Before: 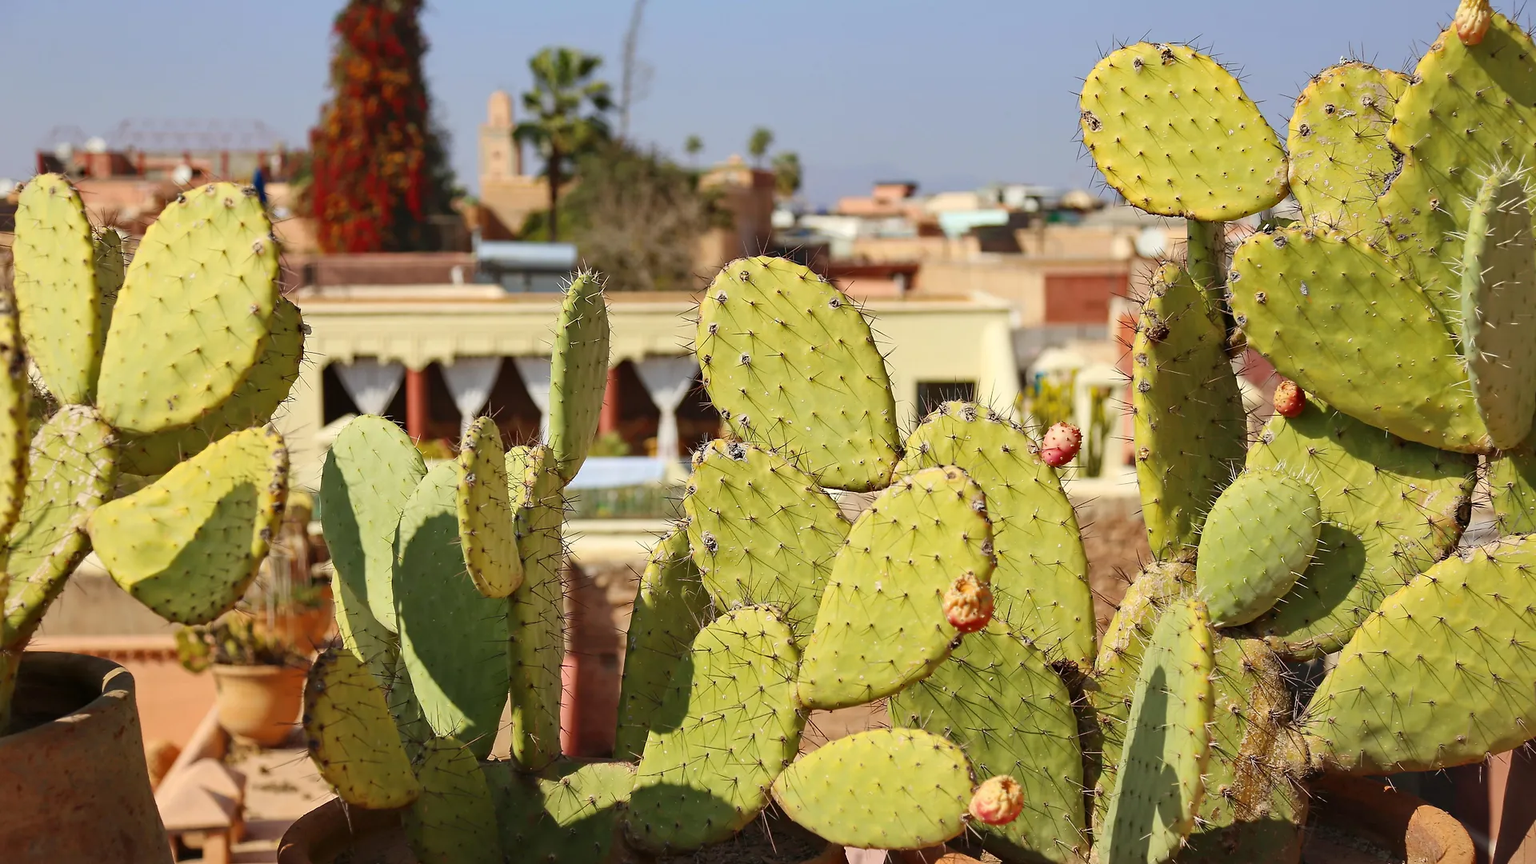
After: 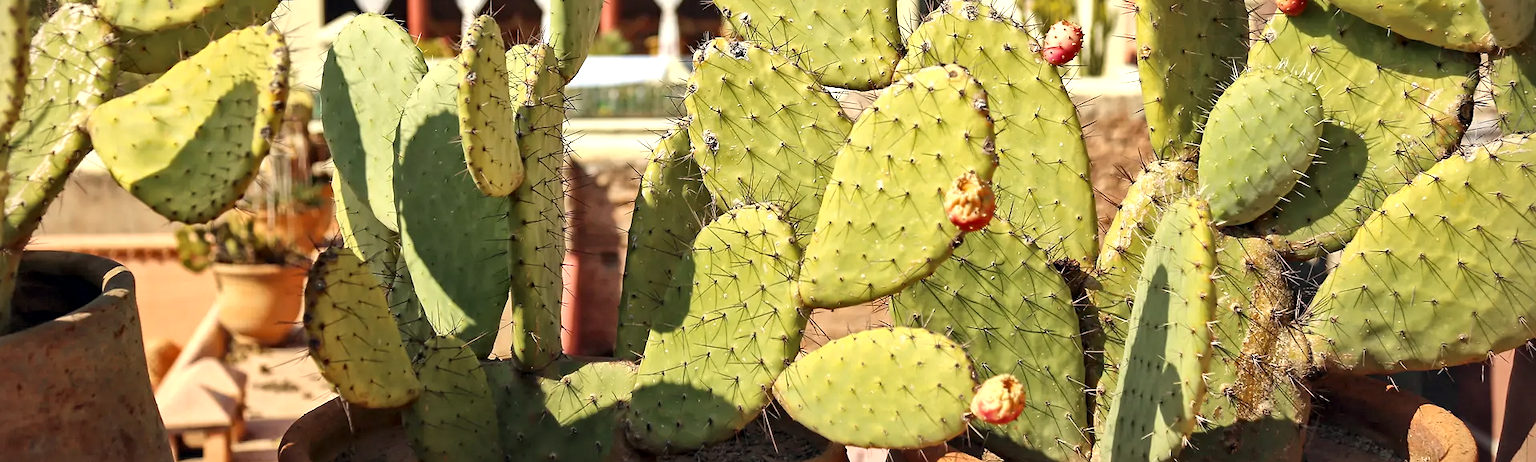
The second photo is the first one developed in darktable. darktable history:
color zones: curves: ch0 [(0, 0.5) (0.143, 0.5) (0.286, 0.456) (0.429, 0.5) (0.571, 0.5) (0.714, 0.5) (0.857, 0.5) (1, 0.5)]; ch1 [(0, 0.5) (0.143, 0.5) (0.286, 0.422) (0.429, 0.5) (0.571, 0.5) (0.714, 0.5) (0.857, 0.5) (1, 0.5)]
exposure: black level correction 0.001, exposure 0.5 EV, compensate highlight preservation false
levels: levels [0.016, 0.492, 0.969]
crop and rotate: top 46.484%, right 0.112%
color correction: highlights a* 0.427, highlights b* 2.72, shadows a* -1.05, shadows b* -4.37
vignetting: fall-off start 91.42%, brightness -0.805, unbound false
local contrast: mode bilateral grid, contrast 20, coarseness 21, detail 150%, midtone range 0.2
